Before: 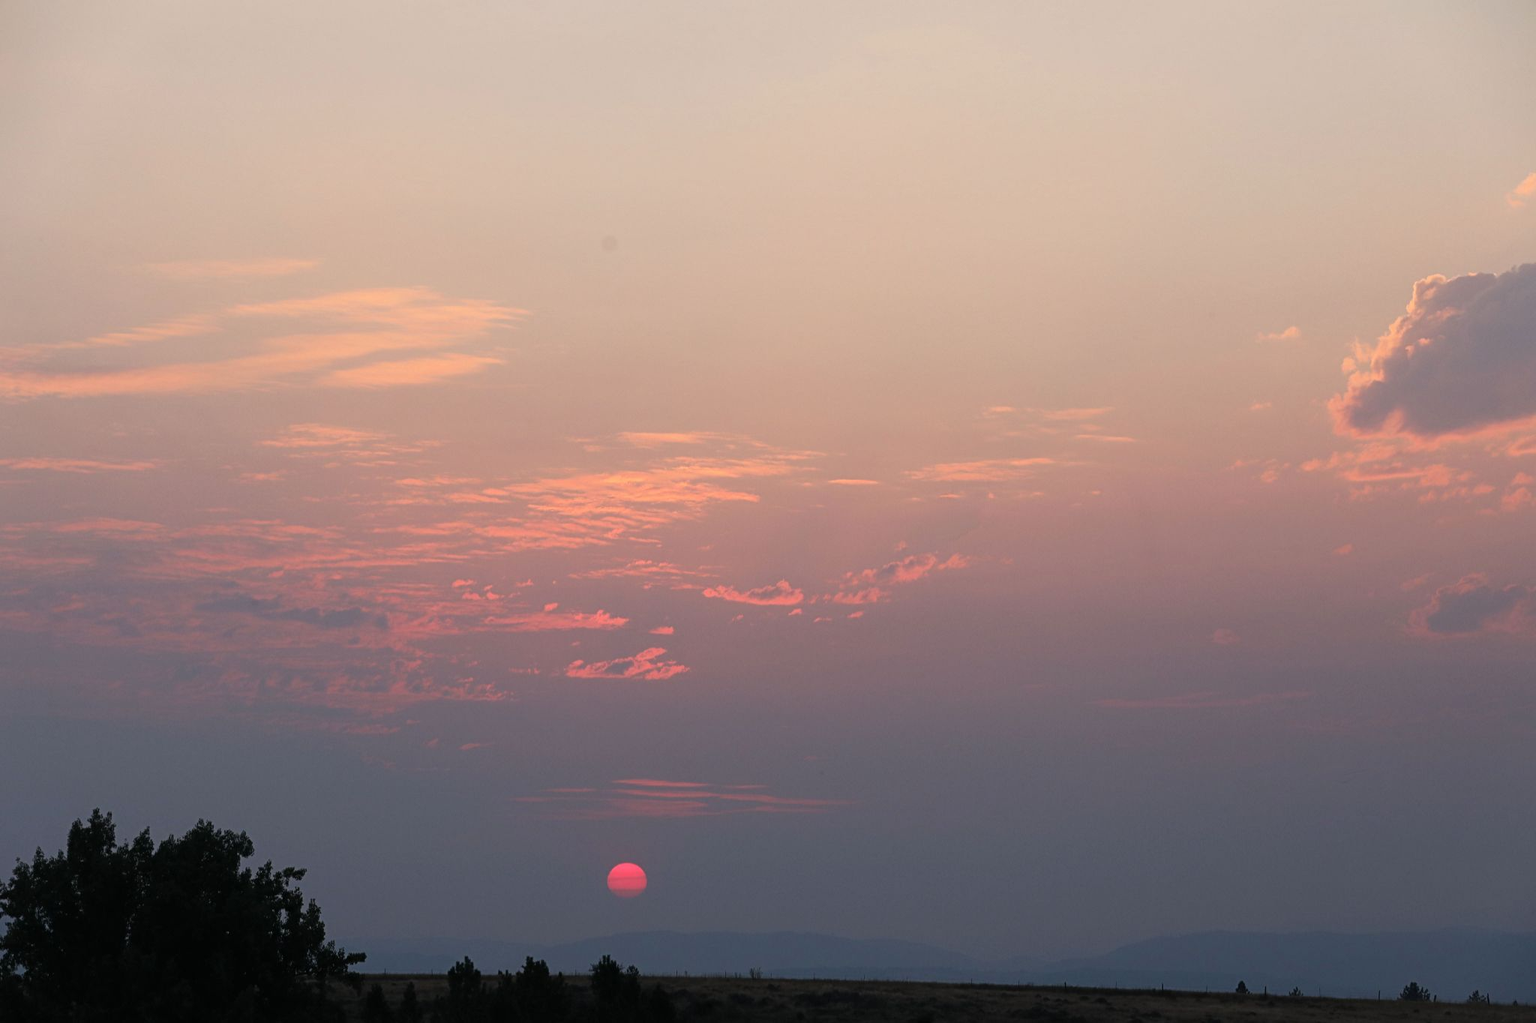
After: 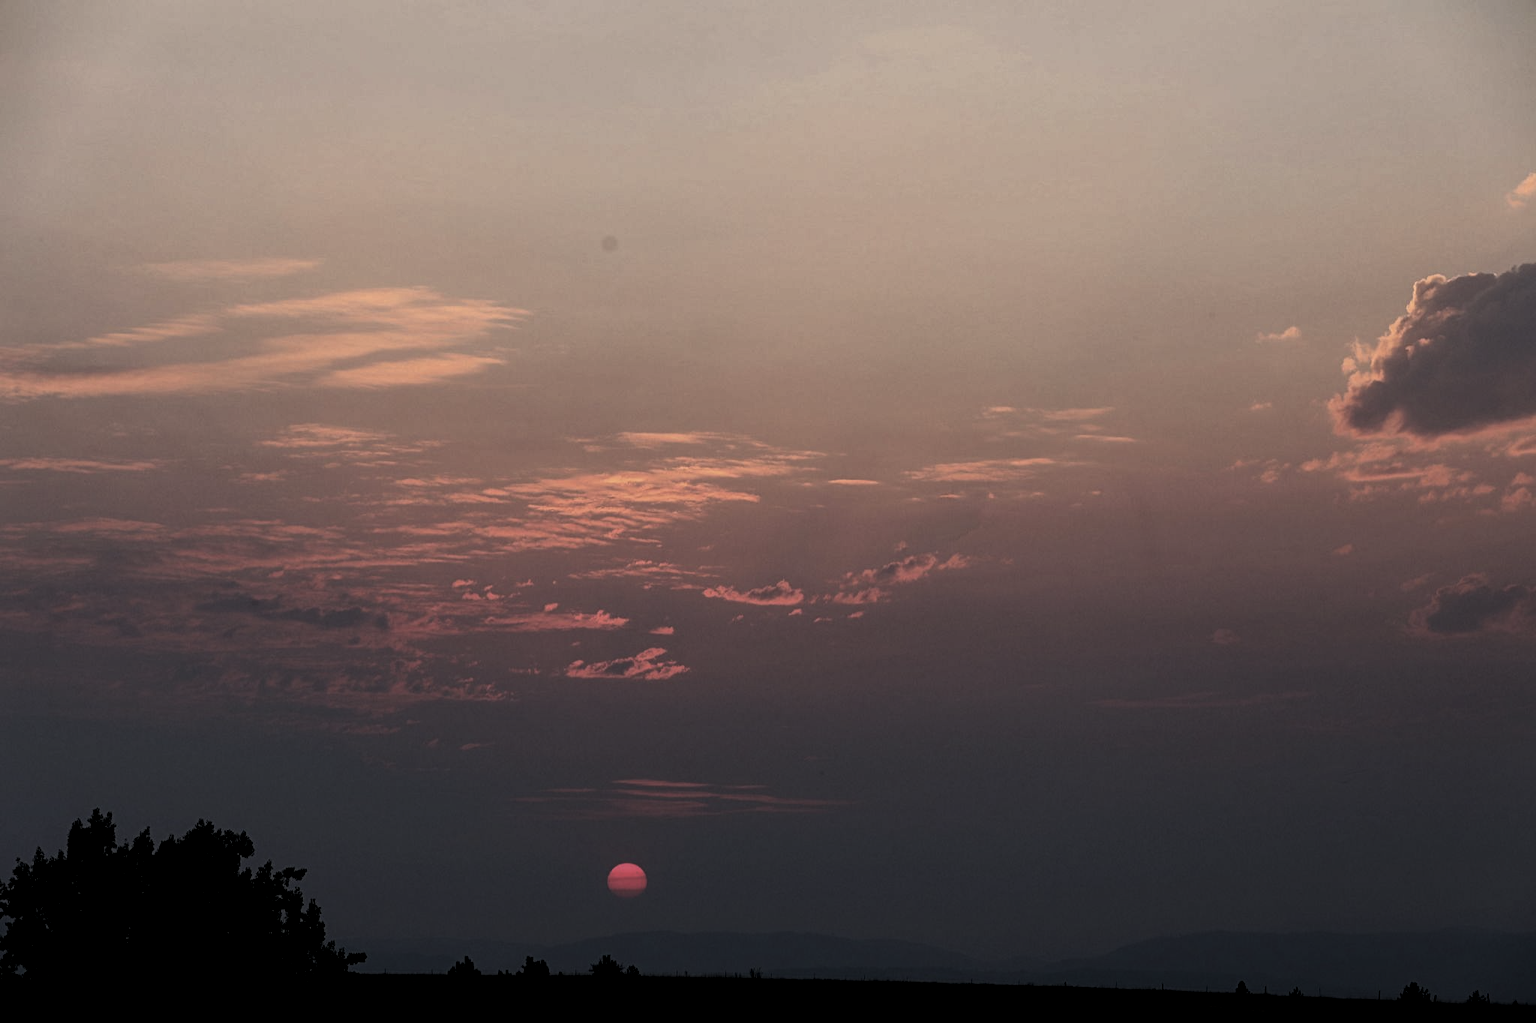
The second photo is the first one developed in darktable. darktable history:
local contrast: highlights 62%, detail 143%, midtone range 0.429
levels: levels [0, 0.618, 1]
